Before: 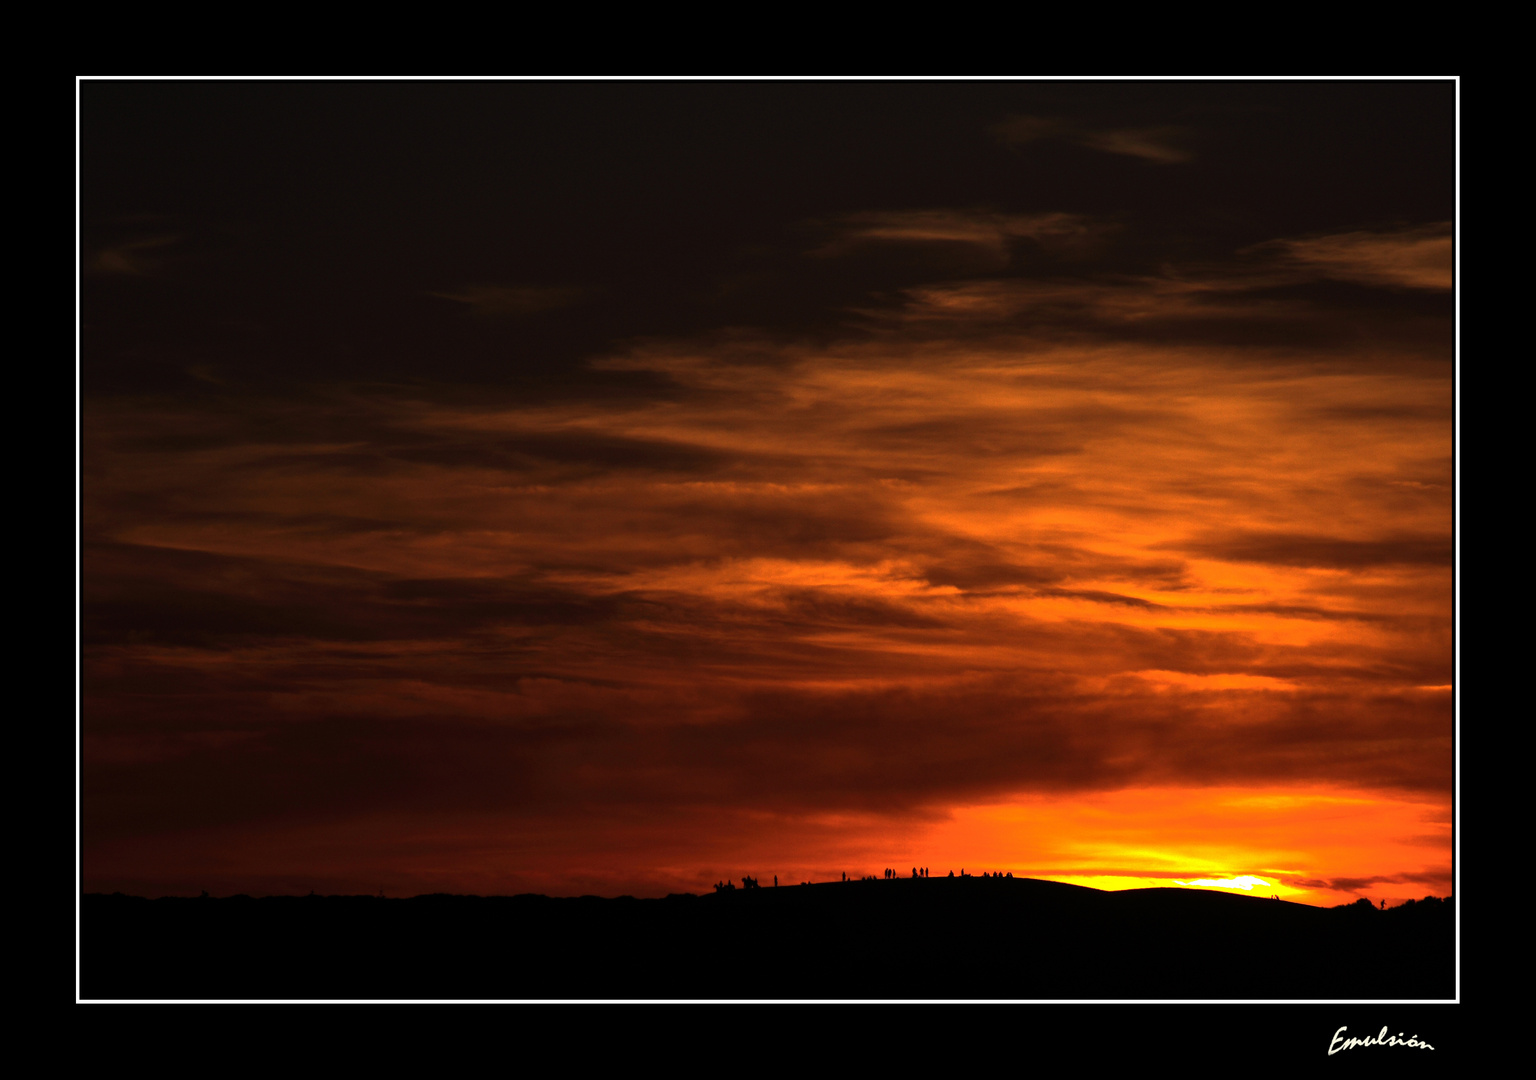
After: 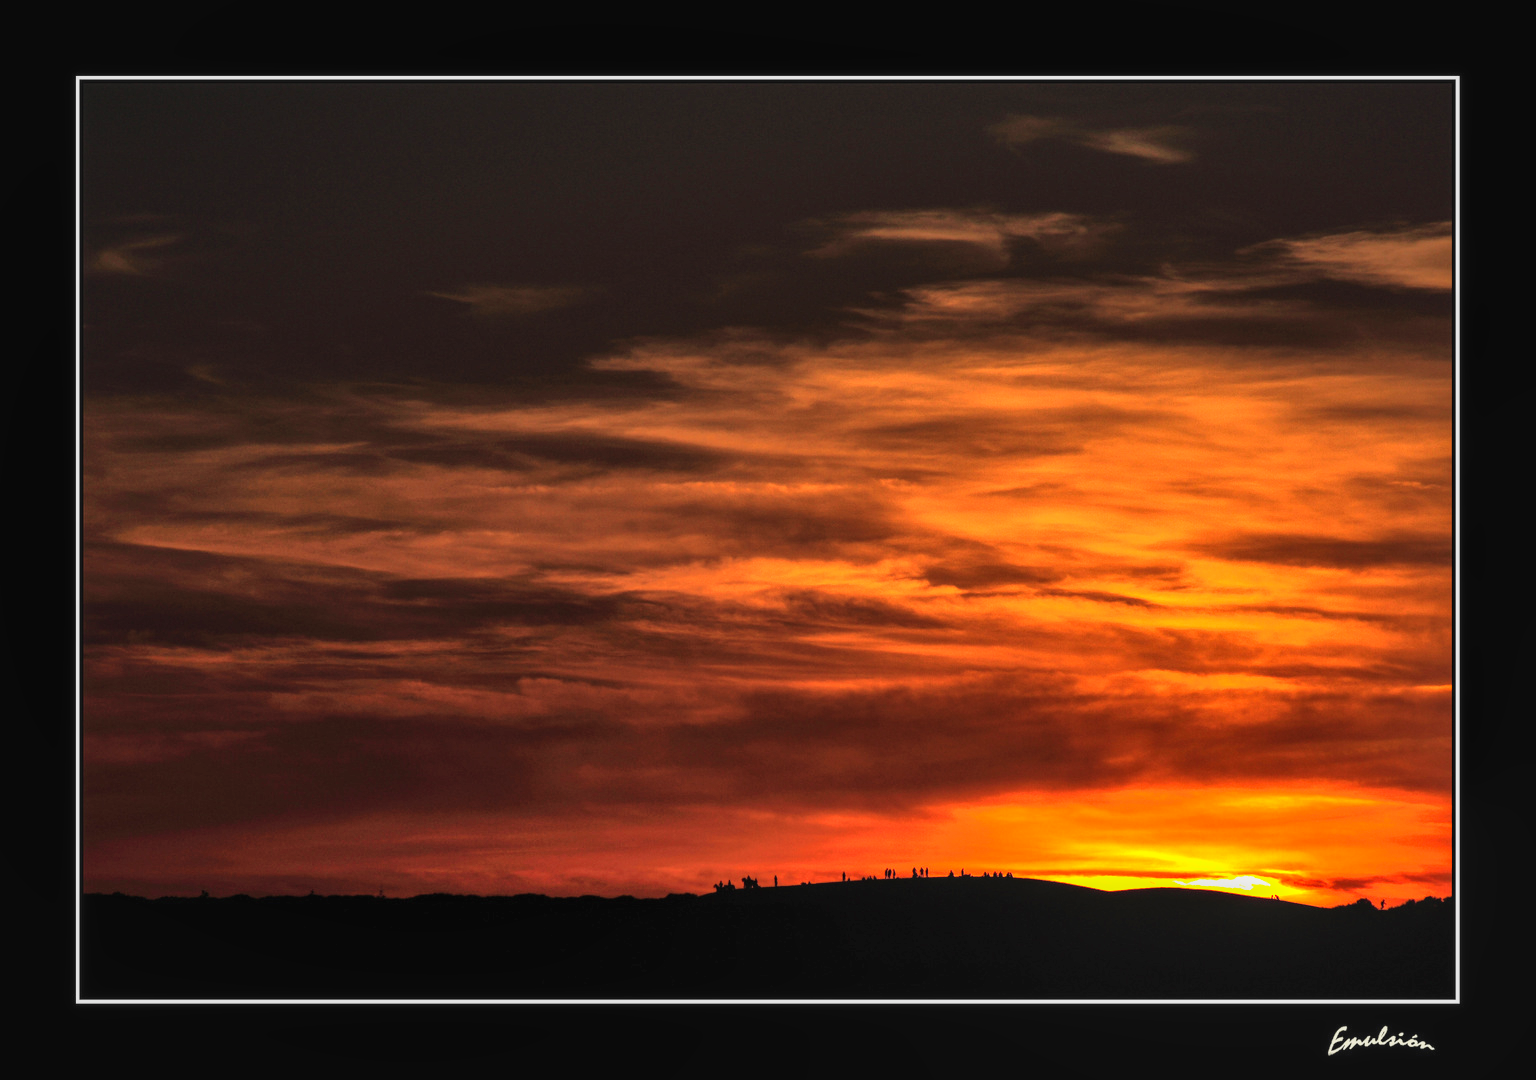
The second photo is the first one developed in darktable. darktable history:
local contrast: on, module defaults
exposure: black level correction -0.002, exposure 0.539 EV, compensate highlight preservation false
shadows and highlights: highlights color adjustment 0.868%
tone curve: curves: ch0 [(0, 0) (0.131, 0.116) (0.316, 0.345) (0.501, 0.584) (0.629, 0.732) (0.812, 0.888) (1, 0.974)]; ch1 [(0, 0) (0.366, 0.367) (0.475, 0.453) (0.494, 0.497) (0.504, 0.503) (0.553, 0.584) (1, 1)]; ch2 [(0, 0) (0.333, 0.346) (0.375, 0.375) (0.424, 0.43) (0.476, 0.492) (0.502, 0.501) (0.533, 0.556) (0.566, 0.599) (0.614, 0.653) (1, 1)], color space Lab, linked channels, preserve colors none
